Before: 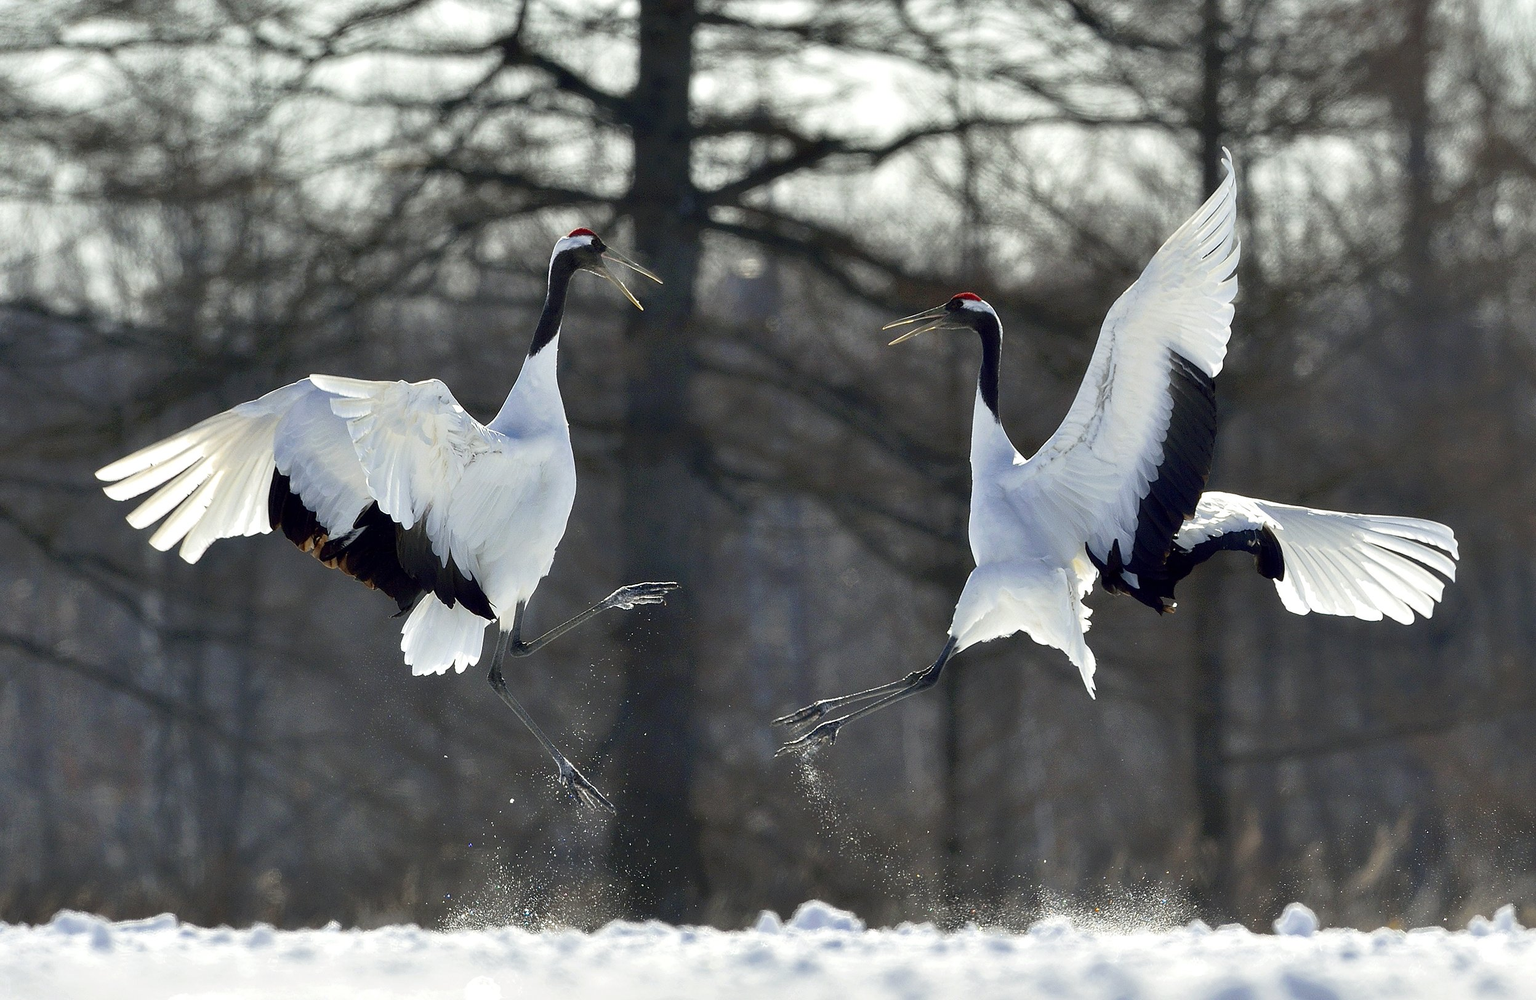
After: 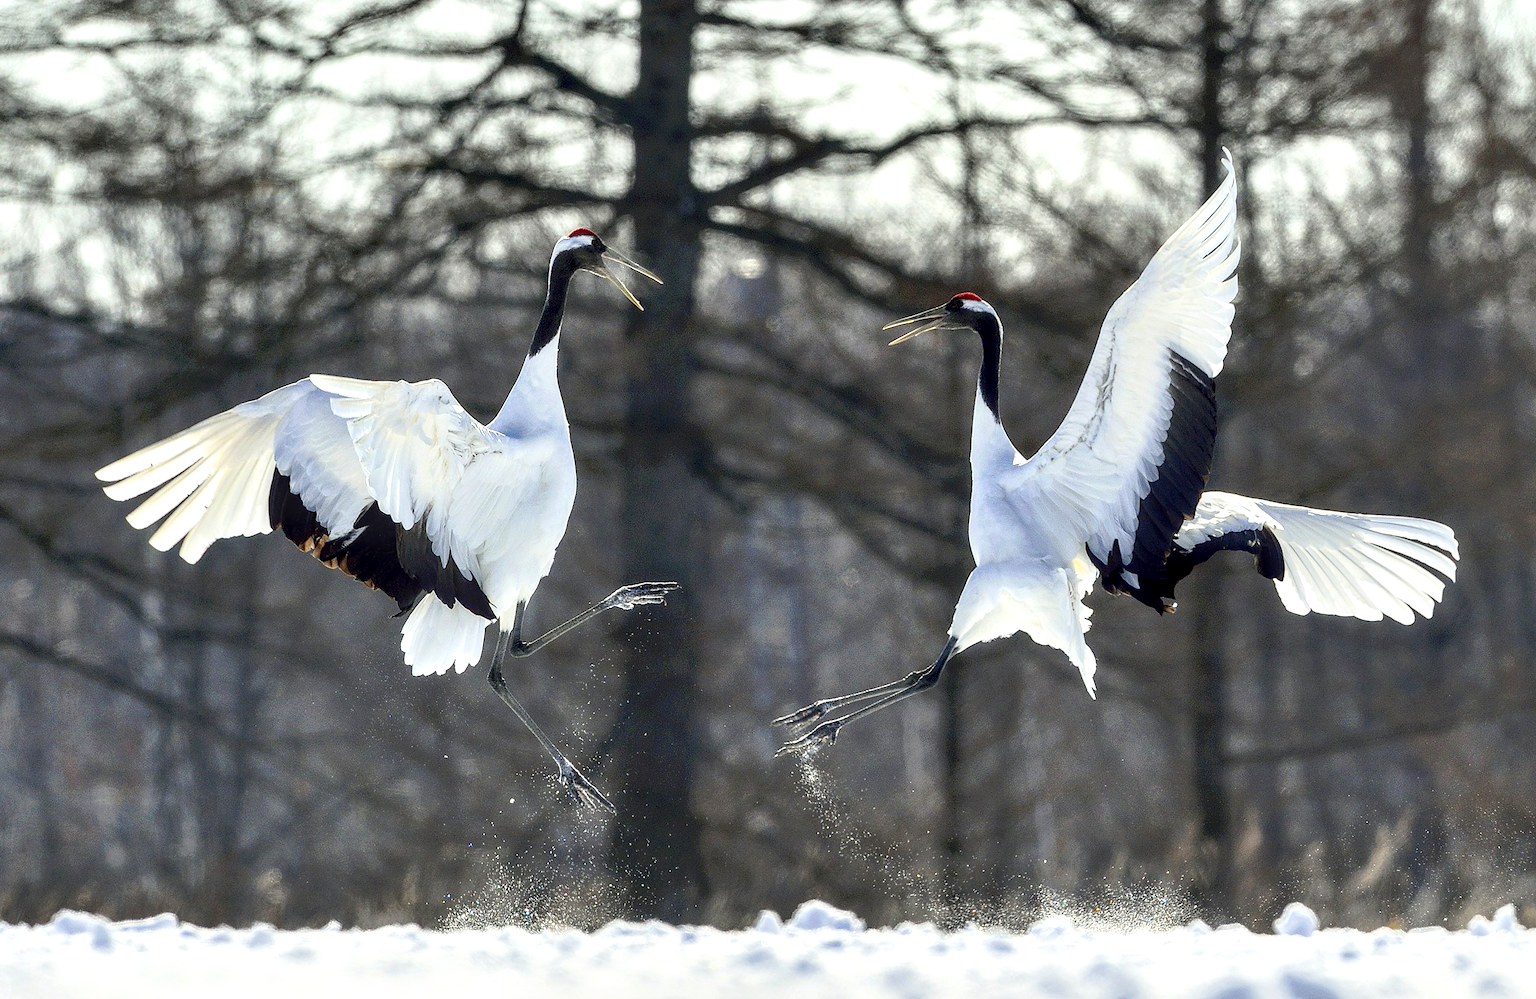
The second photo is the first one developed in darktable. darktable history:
contrast brightness saturation: contrast 0.2, brightness 0.16, saturation 0.22
local contrast: detail 150%
